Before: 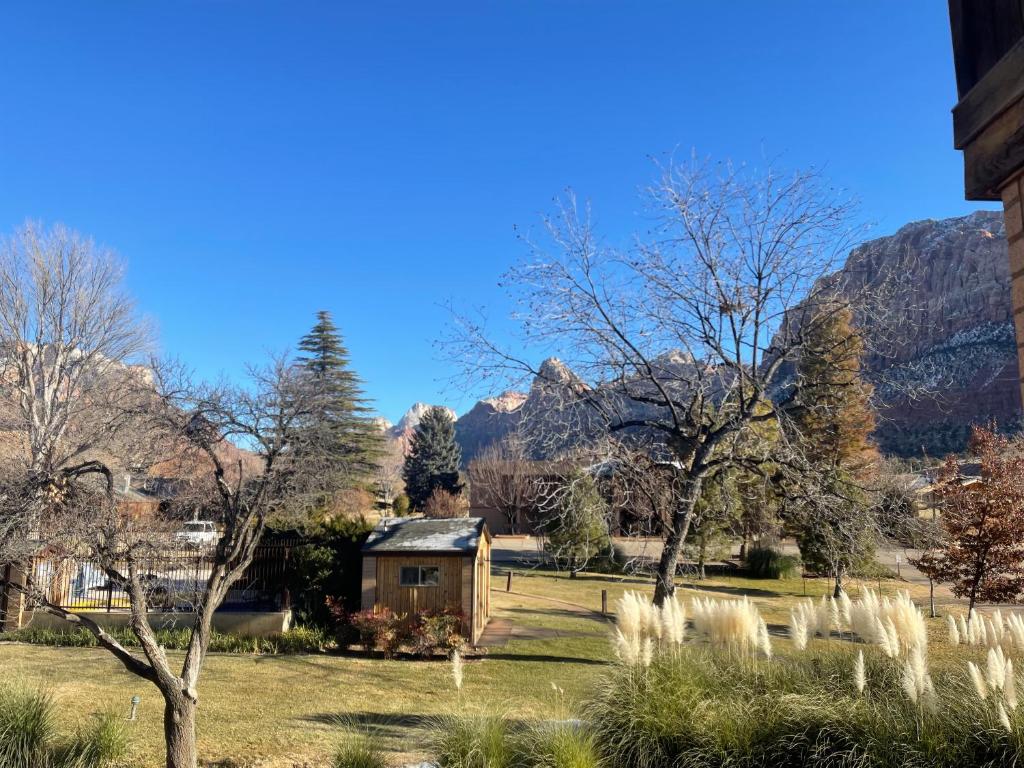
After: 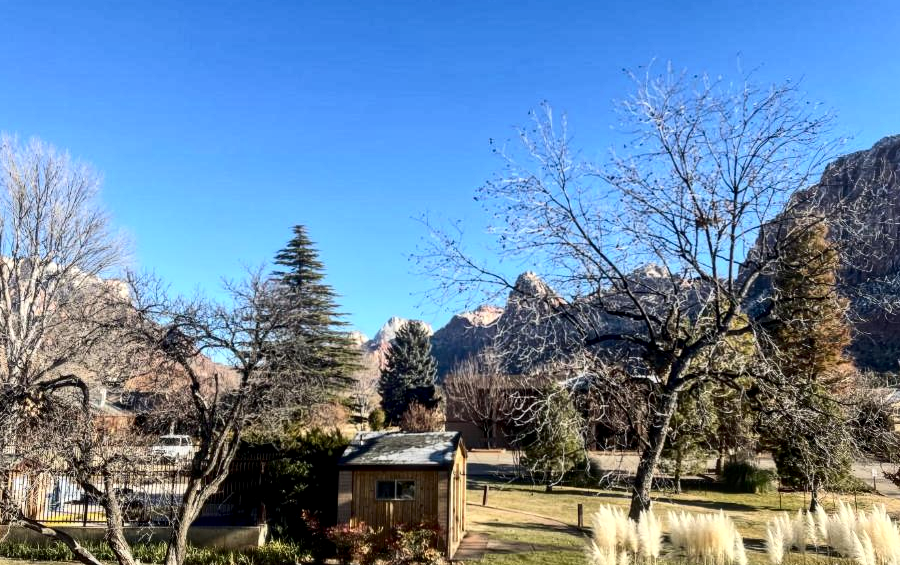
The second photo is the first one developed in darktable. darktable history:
crop and rotate: left 2.425%, top 11.305%, right 9.6%, bottom 15.08%
contrast brightness saturation: contrast 0.28
local contrast: detail 130%
